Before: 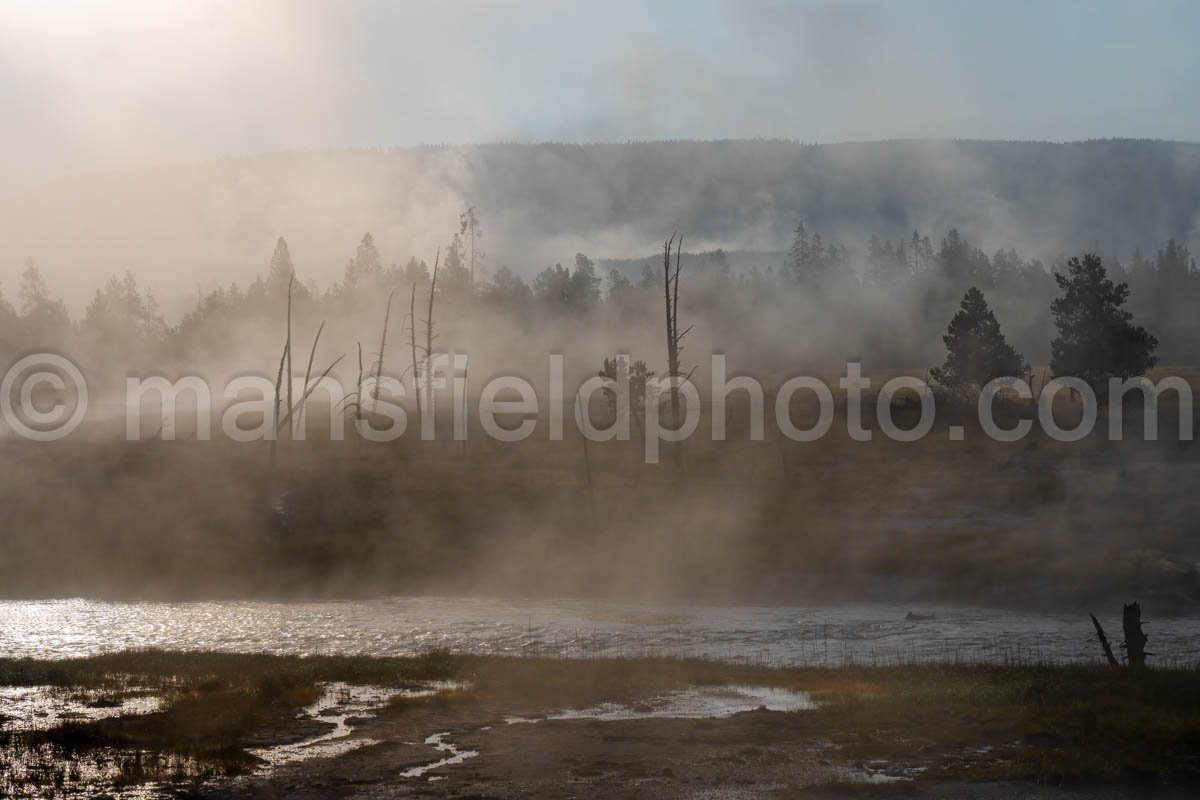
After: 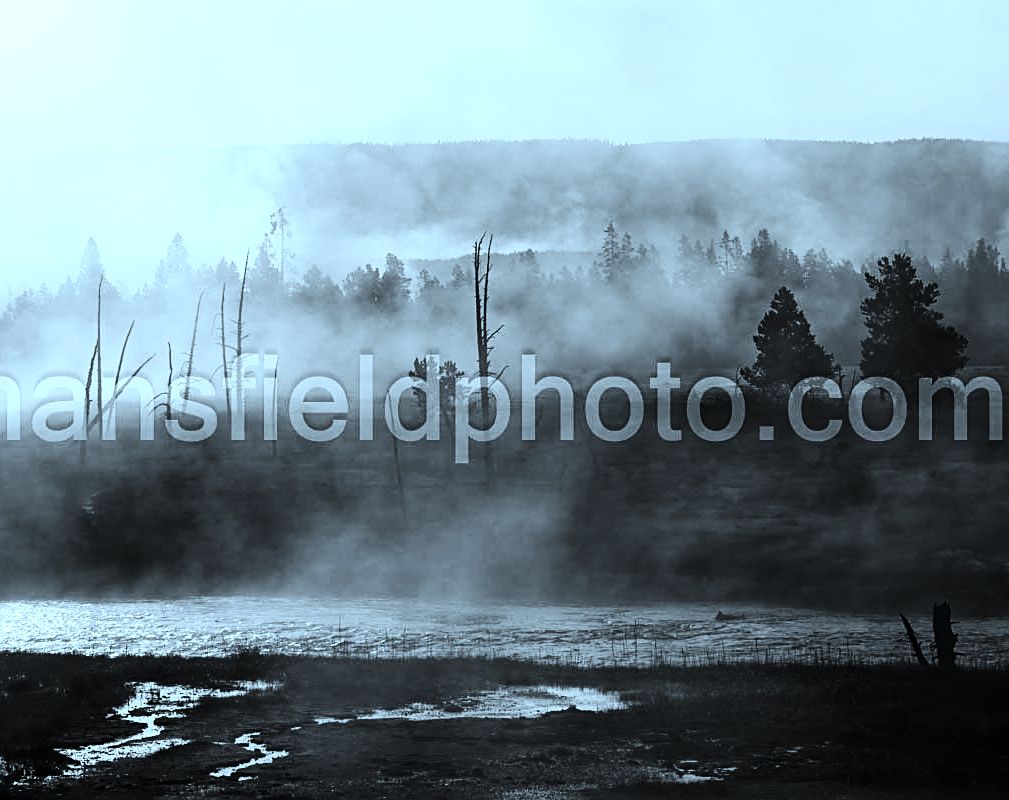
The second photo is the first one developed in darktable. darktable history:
sharpen: on, module defaults
crop: left 15.844%
tone equalizer: -8 EV -1.08 EV, -7 EV -1.04 EV, -6 EV -0.896 EV, -5 EV -0.541 EV, -3 EV 0.555 EV, -2 EV 0.871 EV, -1 EV 0.995 EV, +0 EV 1.06 EV, edges refinement/feathering 500, mask exposure compensation -1.57 EV, preserve details no
color correction: highlights a* -10.67, highlights b* -19.36
base curve: curves: ch0 [(0, 0) (0.032, 0.025) (0.121, 0.166) (0.206, 0.329) (0.605, 0.79) (1, 1)], preserve colors none
color calibration: output gray [0.22, 0.42, 0.37, 0], illuminant F (fluorescent), F source F9 (Cool White Deluxe 4150 K) – high CRI, x 0.374, y 0.373, temperature 4160.32 K
